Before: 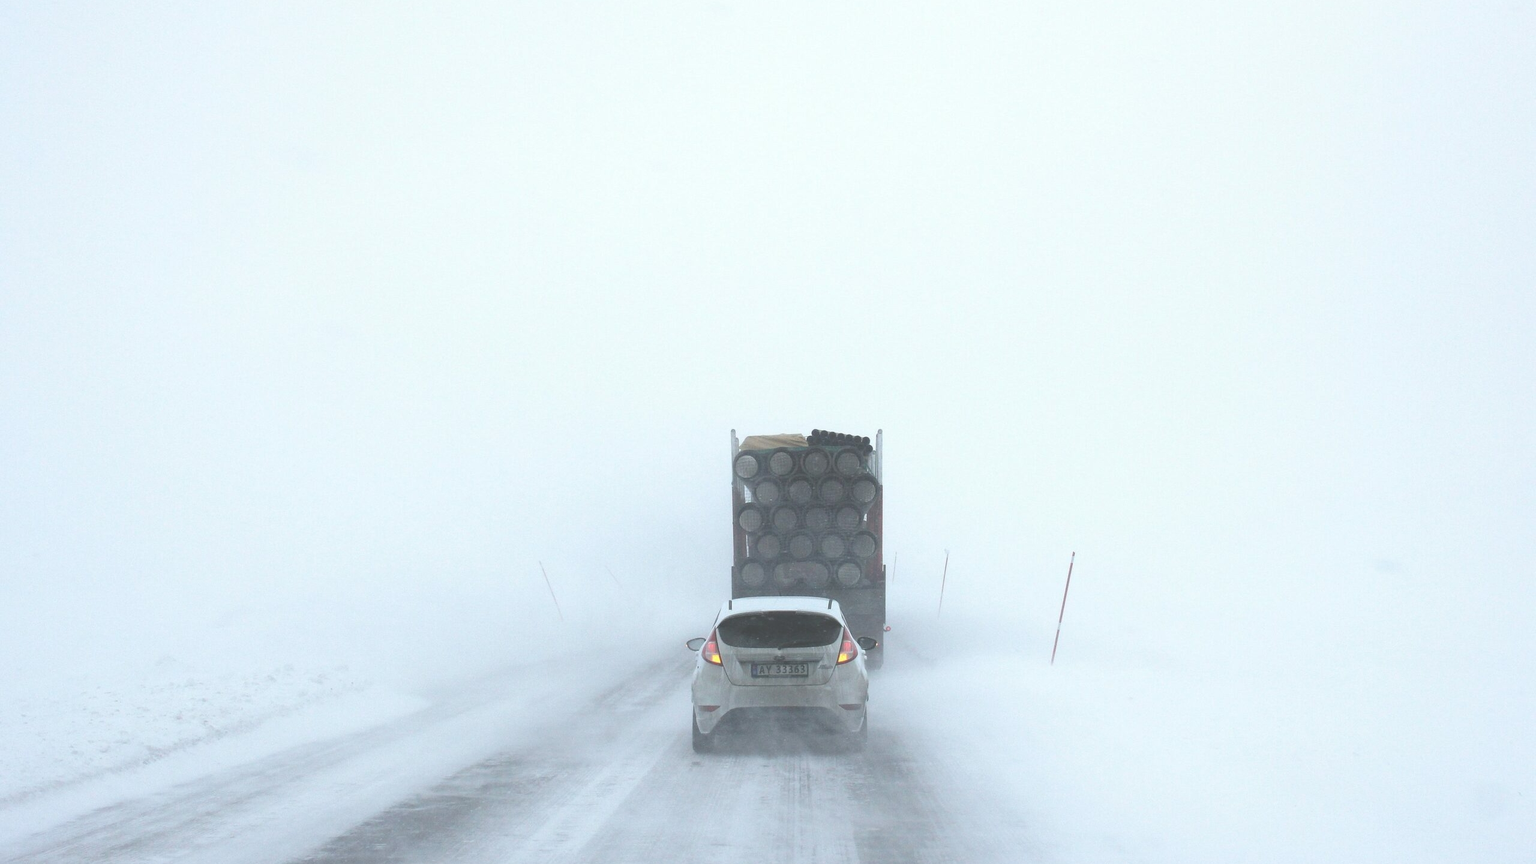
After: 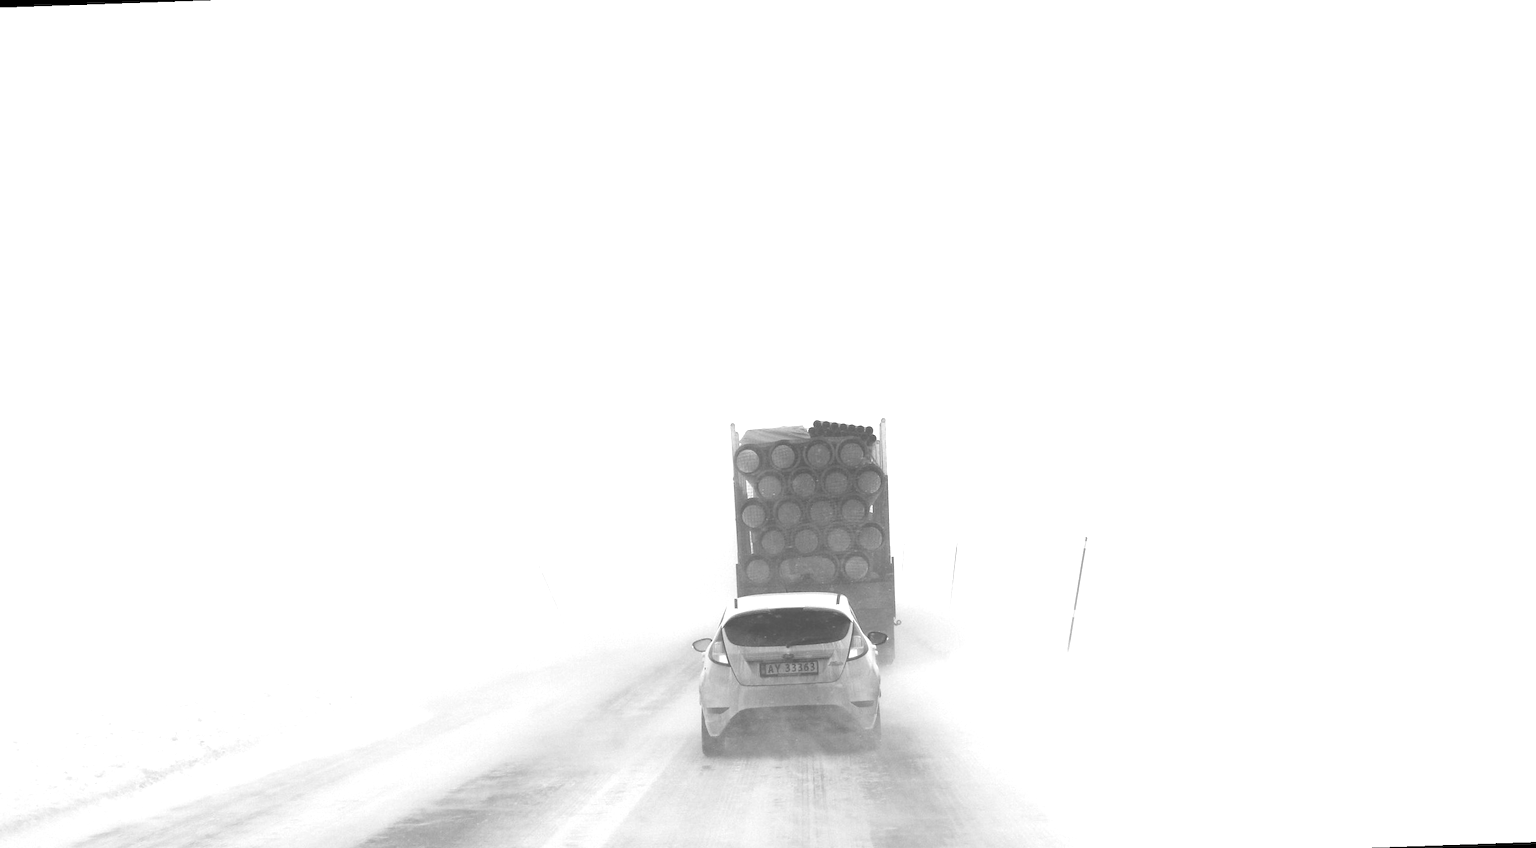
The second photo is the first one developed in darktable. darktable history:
rotate and perspective: rotation -2°, crop left 0.022, crop right 0.978, crop top 0.049, crop bottom 0.951
monochrome: on, module defaults
color correction: highlights a* 14.52, highlights b* 4.84
exposure: exposure 0.493 EV, compensate highlight preservation false
